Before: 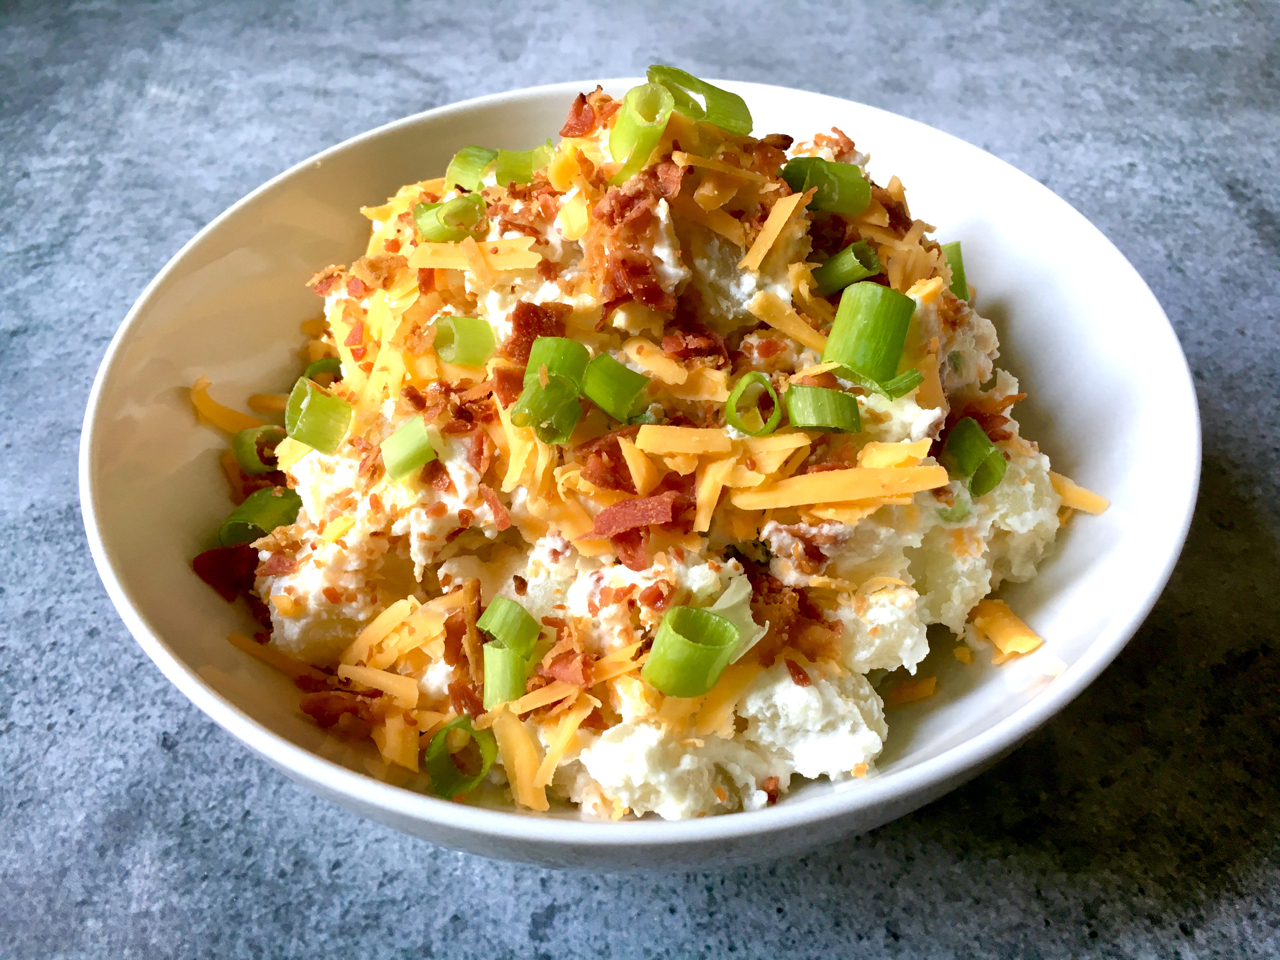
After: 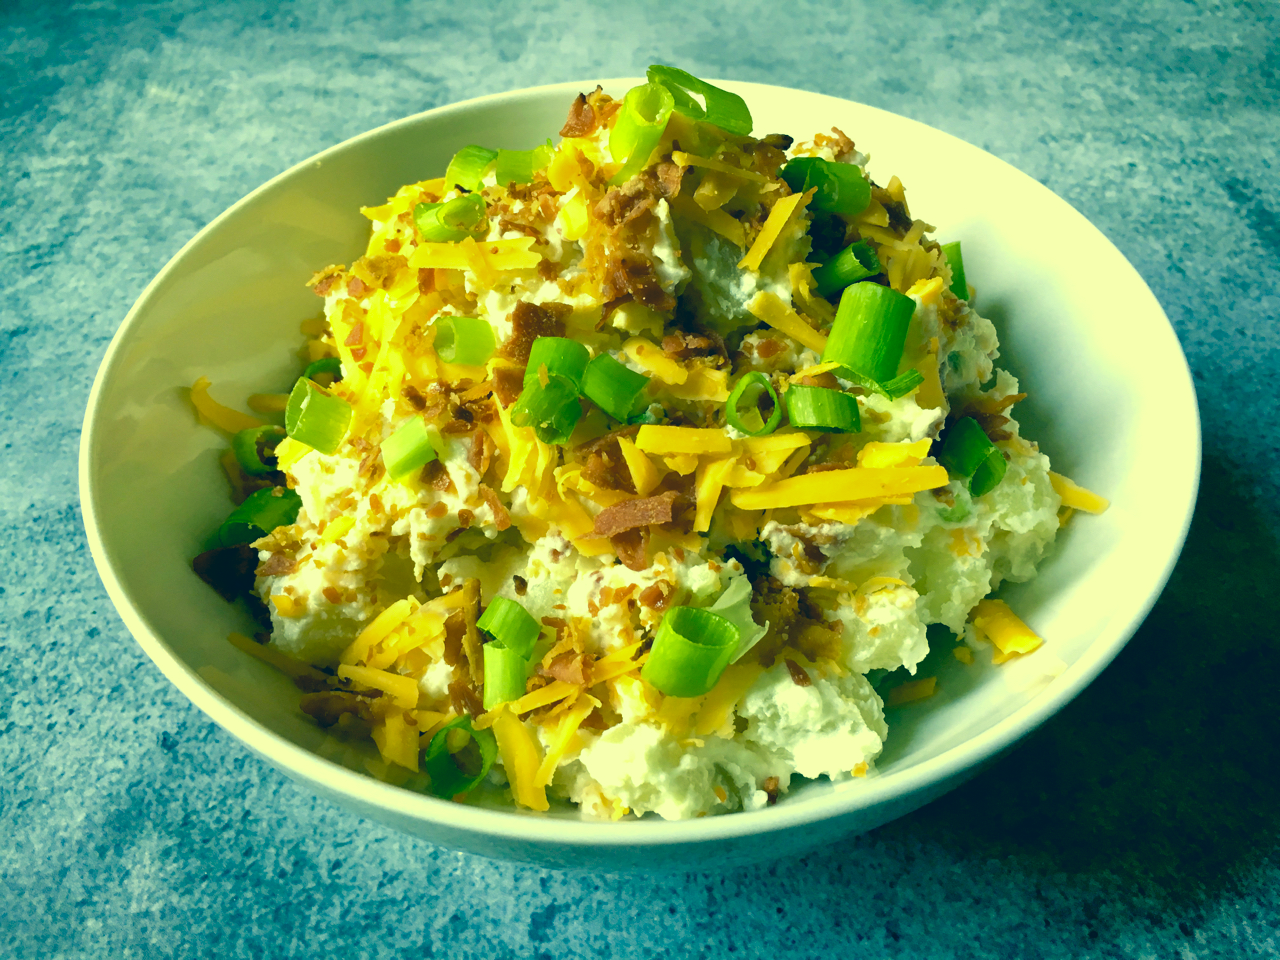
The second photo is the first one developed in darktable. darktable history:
color correction: highlights a* -15.58, highlights b* 40, shadows a* -40, shadows b* -26.18
